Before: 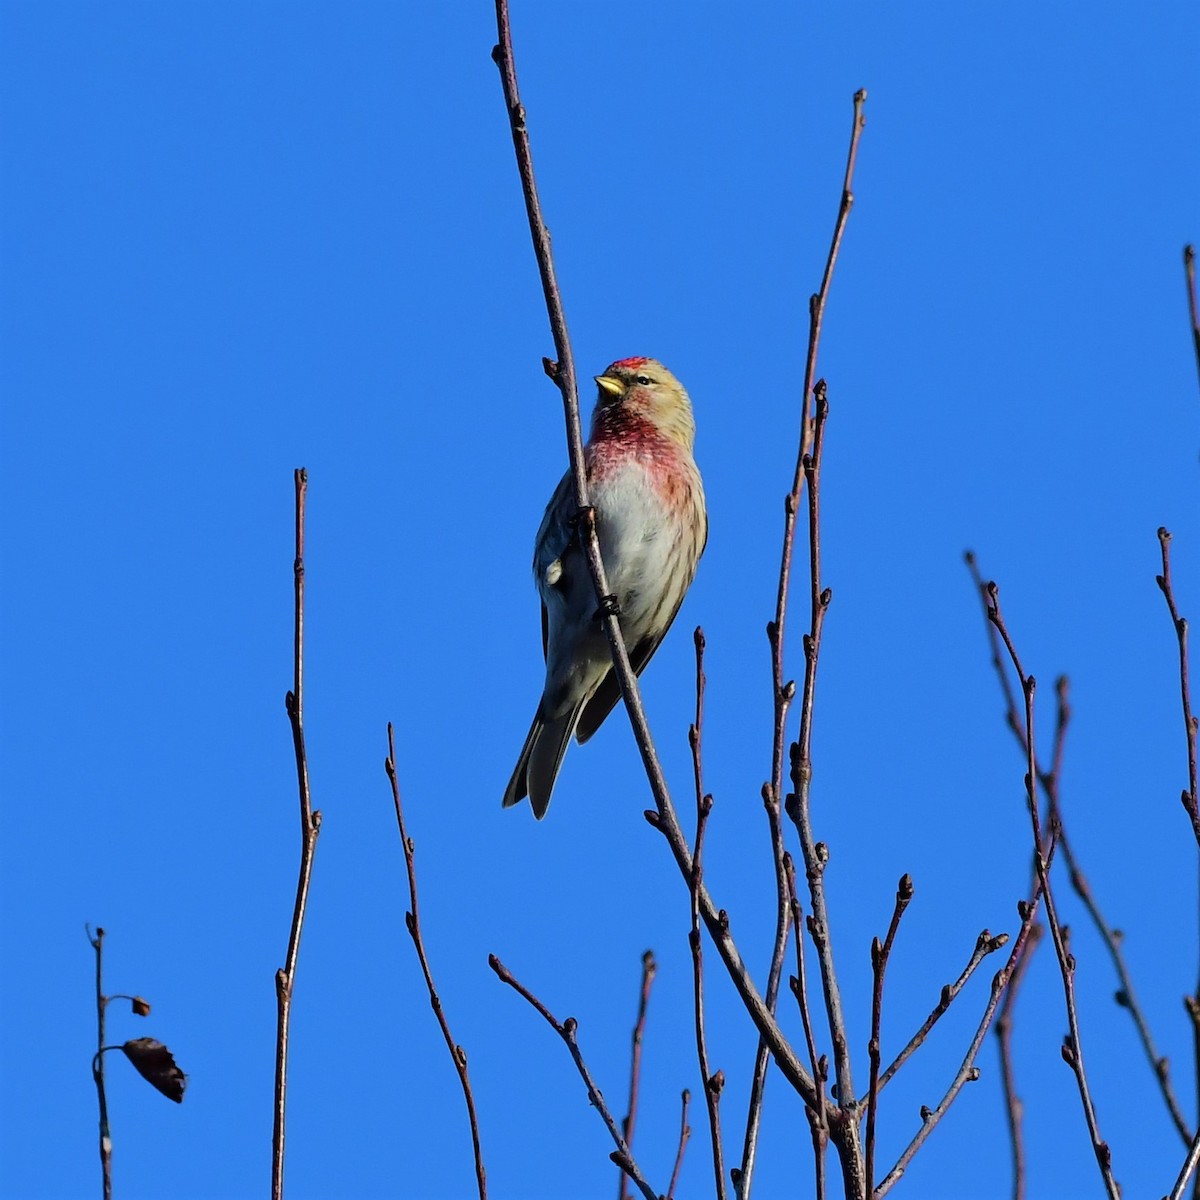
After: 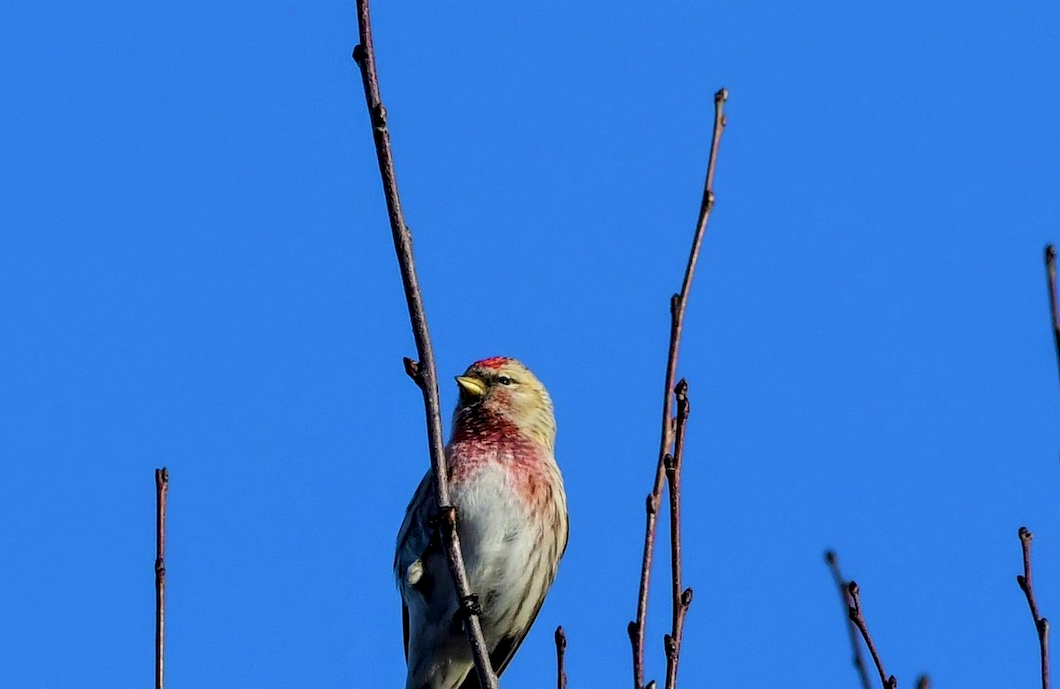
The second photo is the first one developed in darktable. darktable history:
crop and rotate: left 11.588%, bottom 42.507%
local contrast: detail 130%
